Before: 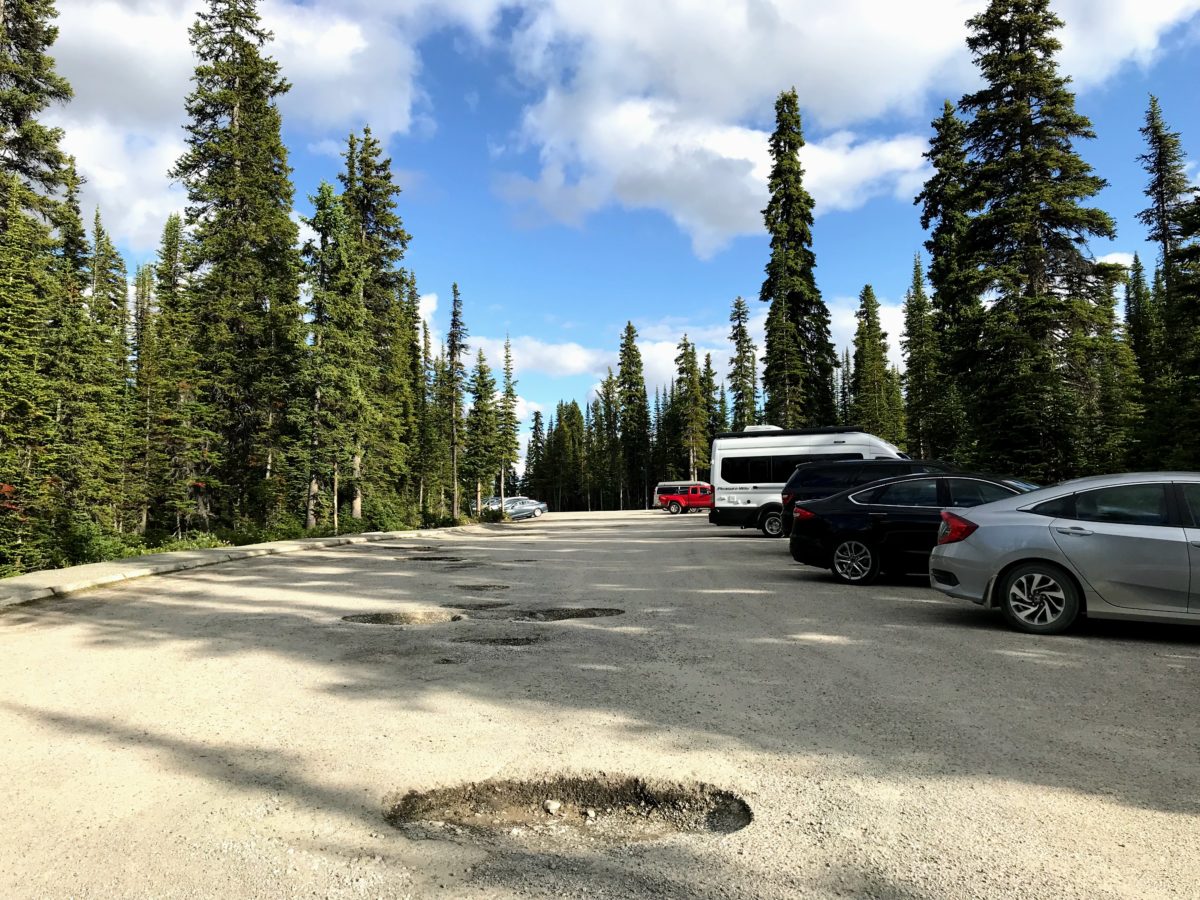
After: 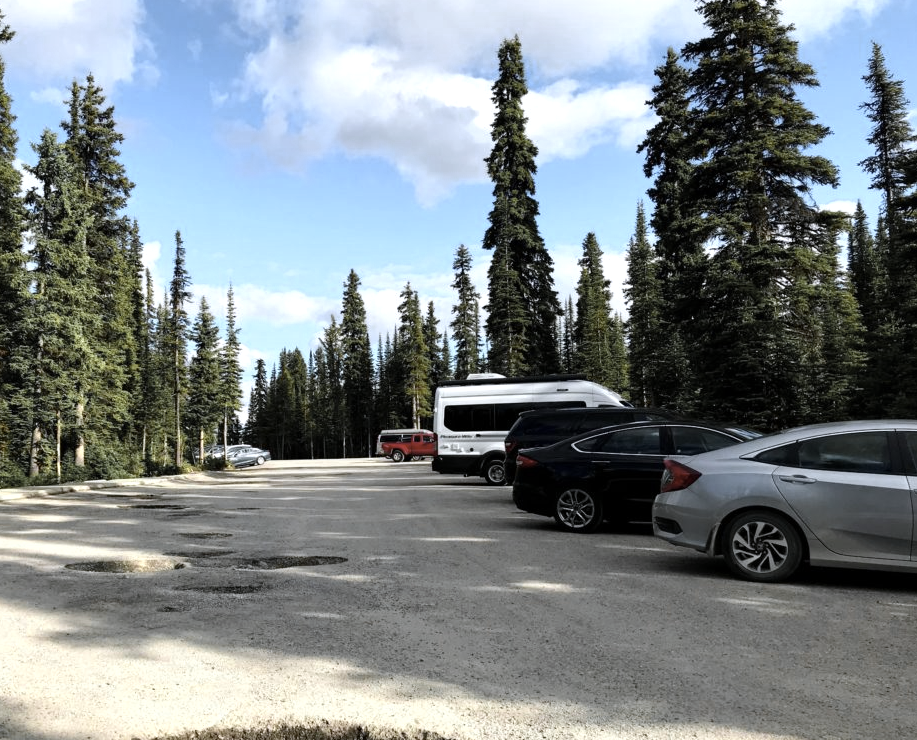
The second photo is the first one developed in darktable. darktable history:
crop: left 23.095%, top 5.827%, bottom 11.854%
white balance: red 0.984, blue 1.059
tone equalizer: on, module defaults
contrast brightness saturation: saturation -0.17
color zones: curves: ch0 [(0.004, 0.306) (0.107, 0.448) (0.252, 0.656) (0.41, 0.398) (0.595, 0.515) (0.768, 0.628)]; ch1 [(0.07, 0.323) (0.151, 0.452) (0.252, 0.608) (0.346, 0.221) (0.463, 0.189) (0.61, 0.368) (0.735, 0.395) (0.921, 0.412)]; ch2 [(0, 0.476) (0.132, 0.512) (0.243, 0.512) (0.397, 0.48) (0.522, 0.376) (0.634, 0.536) (0.761, 0.46)]
